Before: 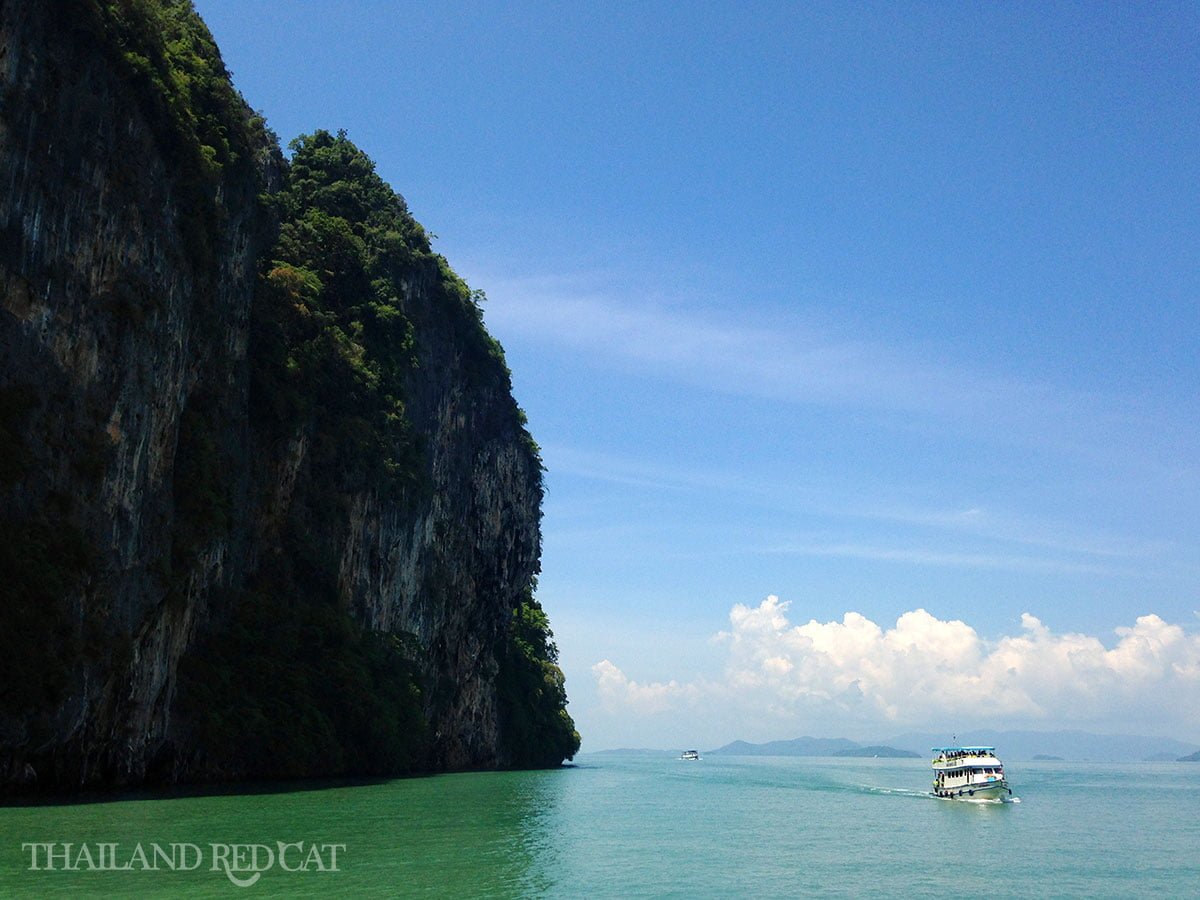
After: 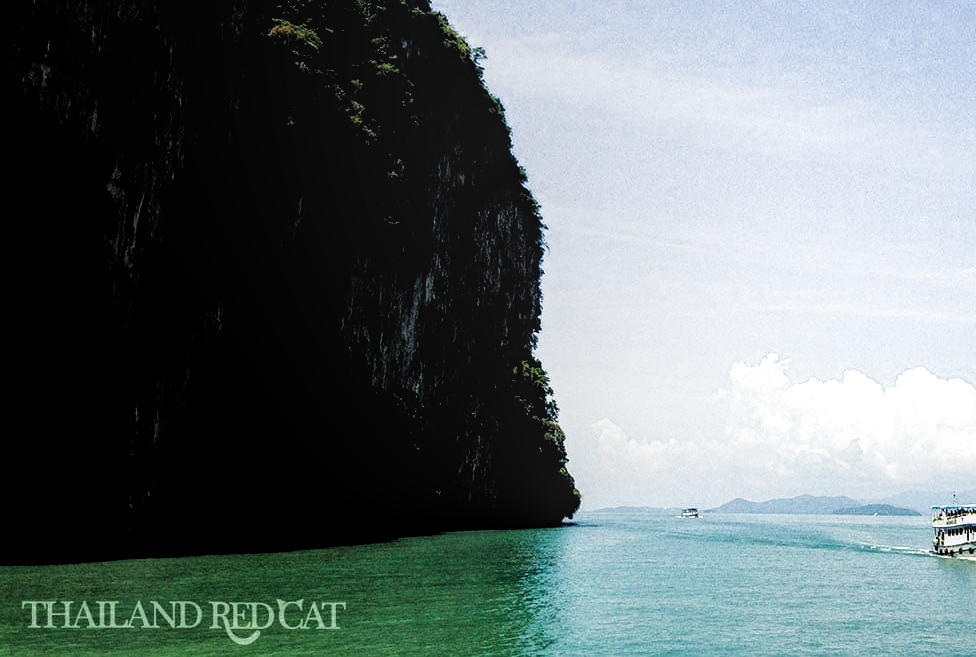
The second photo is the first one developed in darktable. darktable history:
crop: top 26.924%, right 17.986%
local contrast: detail 130%
filmic rgb: black relative exposure -3.56 EV, white relative exposure 2.29 EV, hardness 3.4, color science v4 (2020), iterations of high-quality reconstruction 10
velvia: strength 24.9%
